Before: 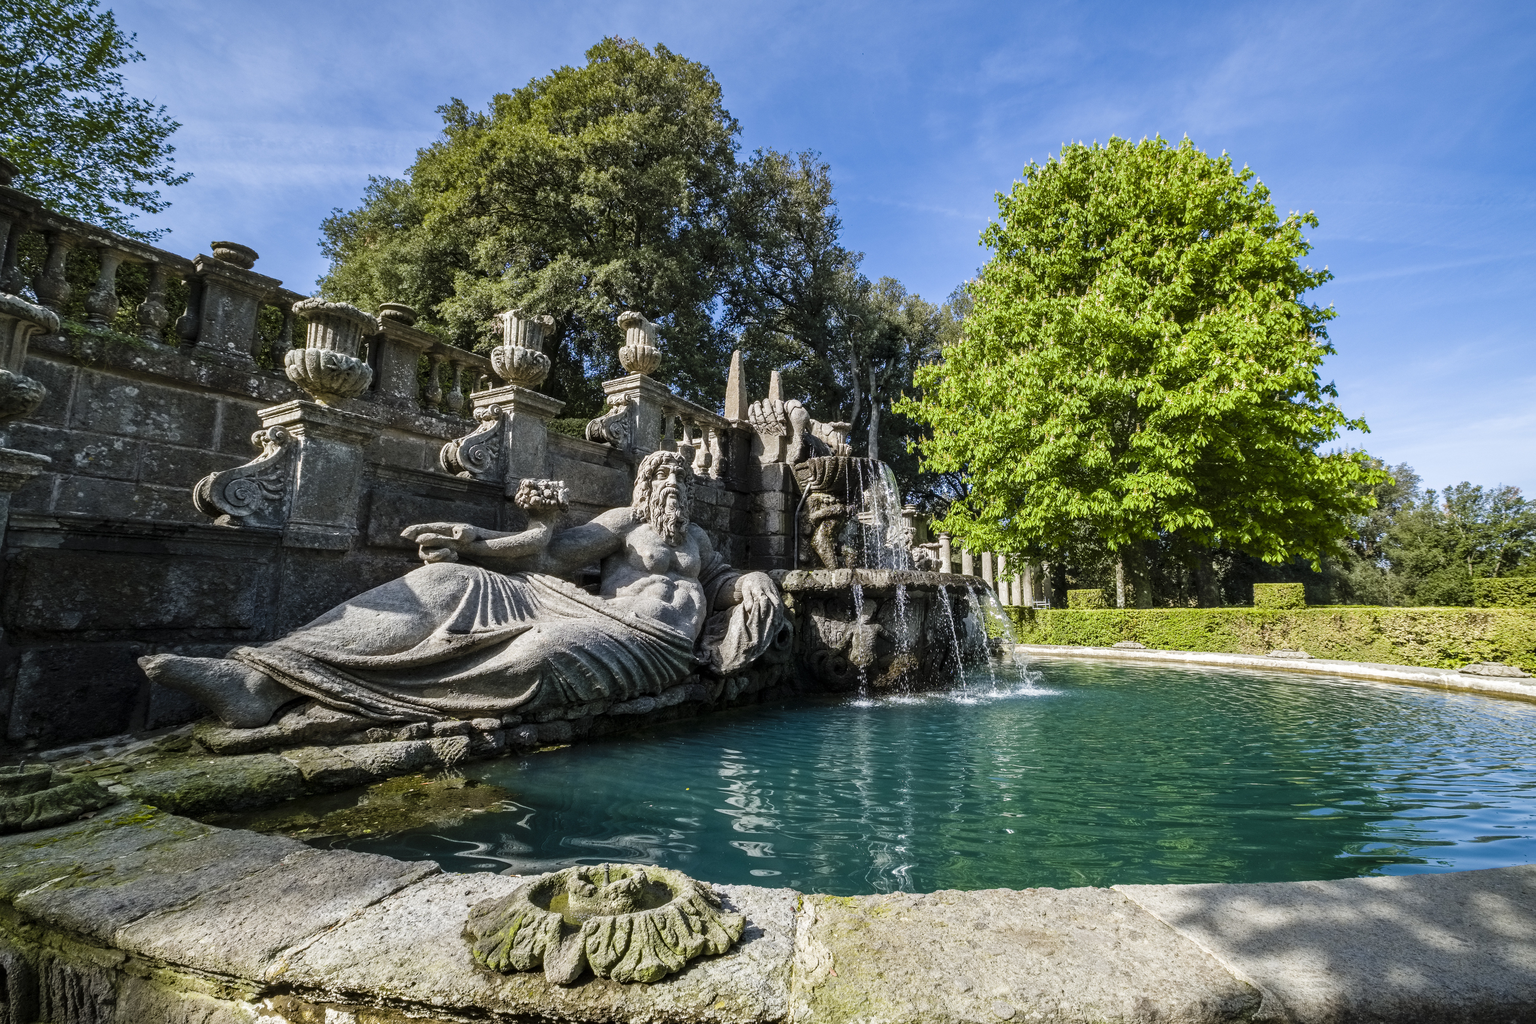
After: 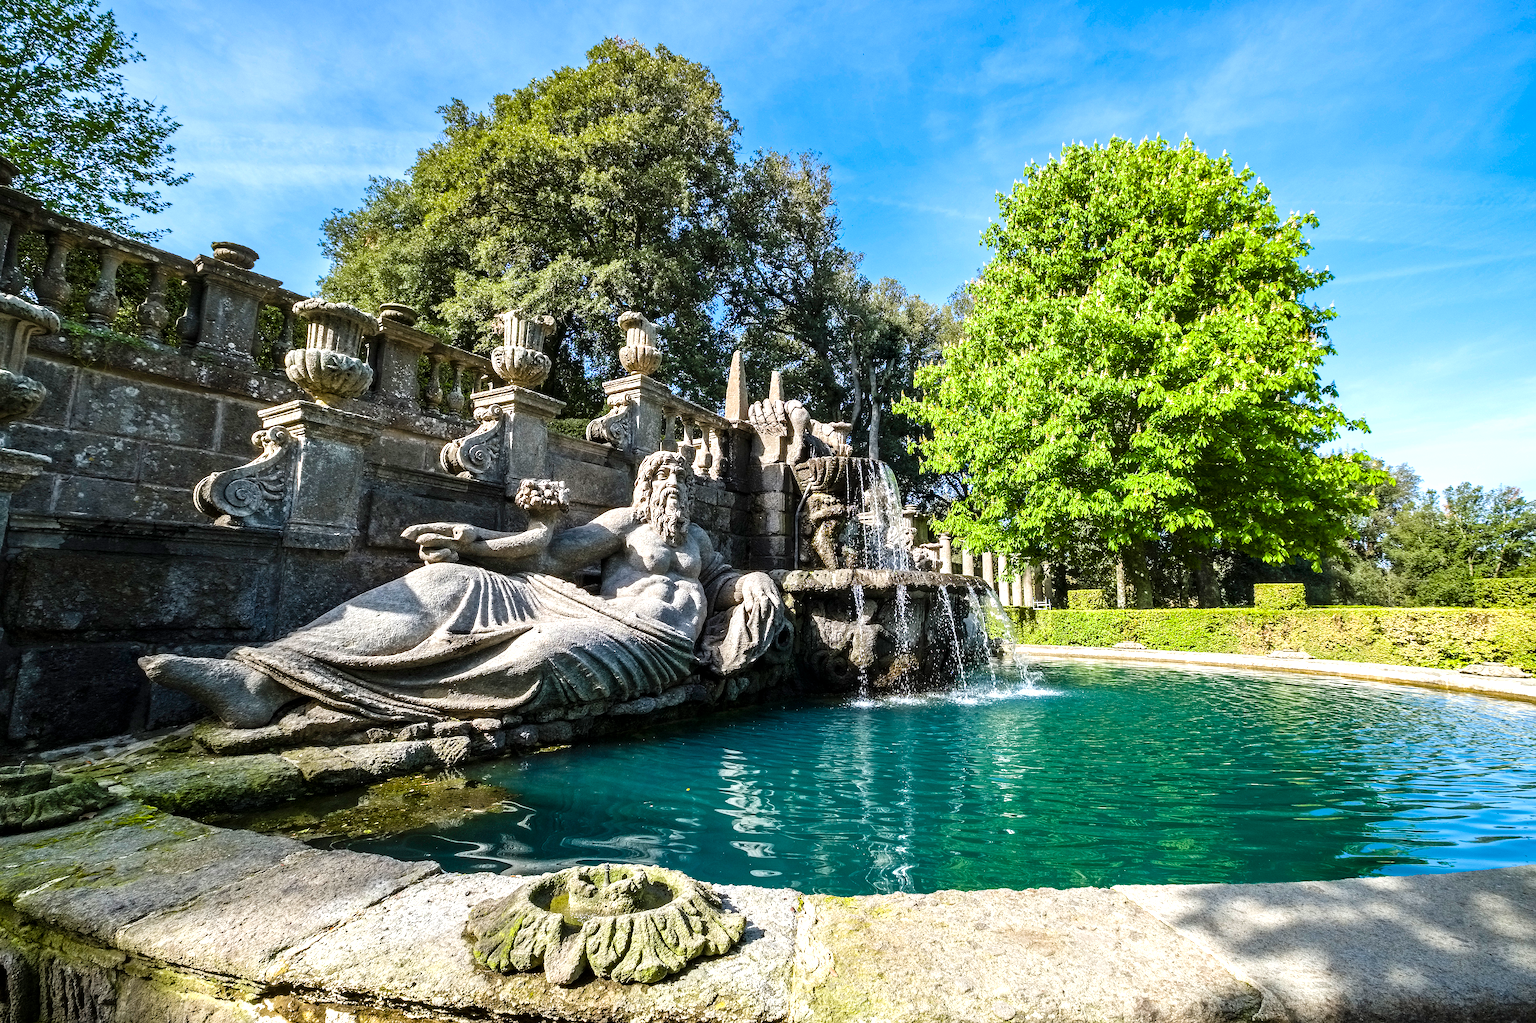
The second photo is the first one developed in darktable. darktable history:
sharpen: radius 1.272, amount 0.305, threshold 0
exposure: exposure 0.6 EV, compensate highlight preservation false
contrast brightness saturation: contrast 0.04, saturation 0.16
